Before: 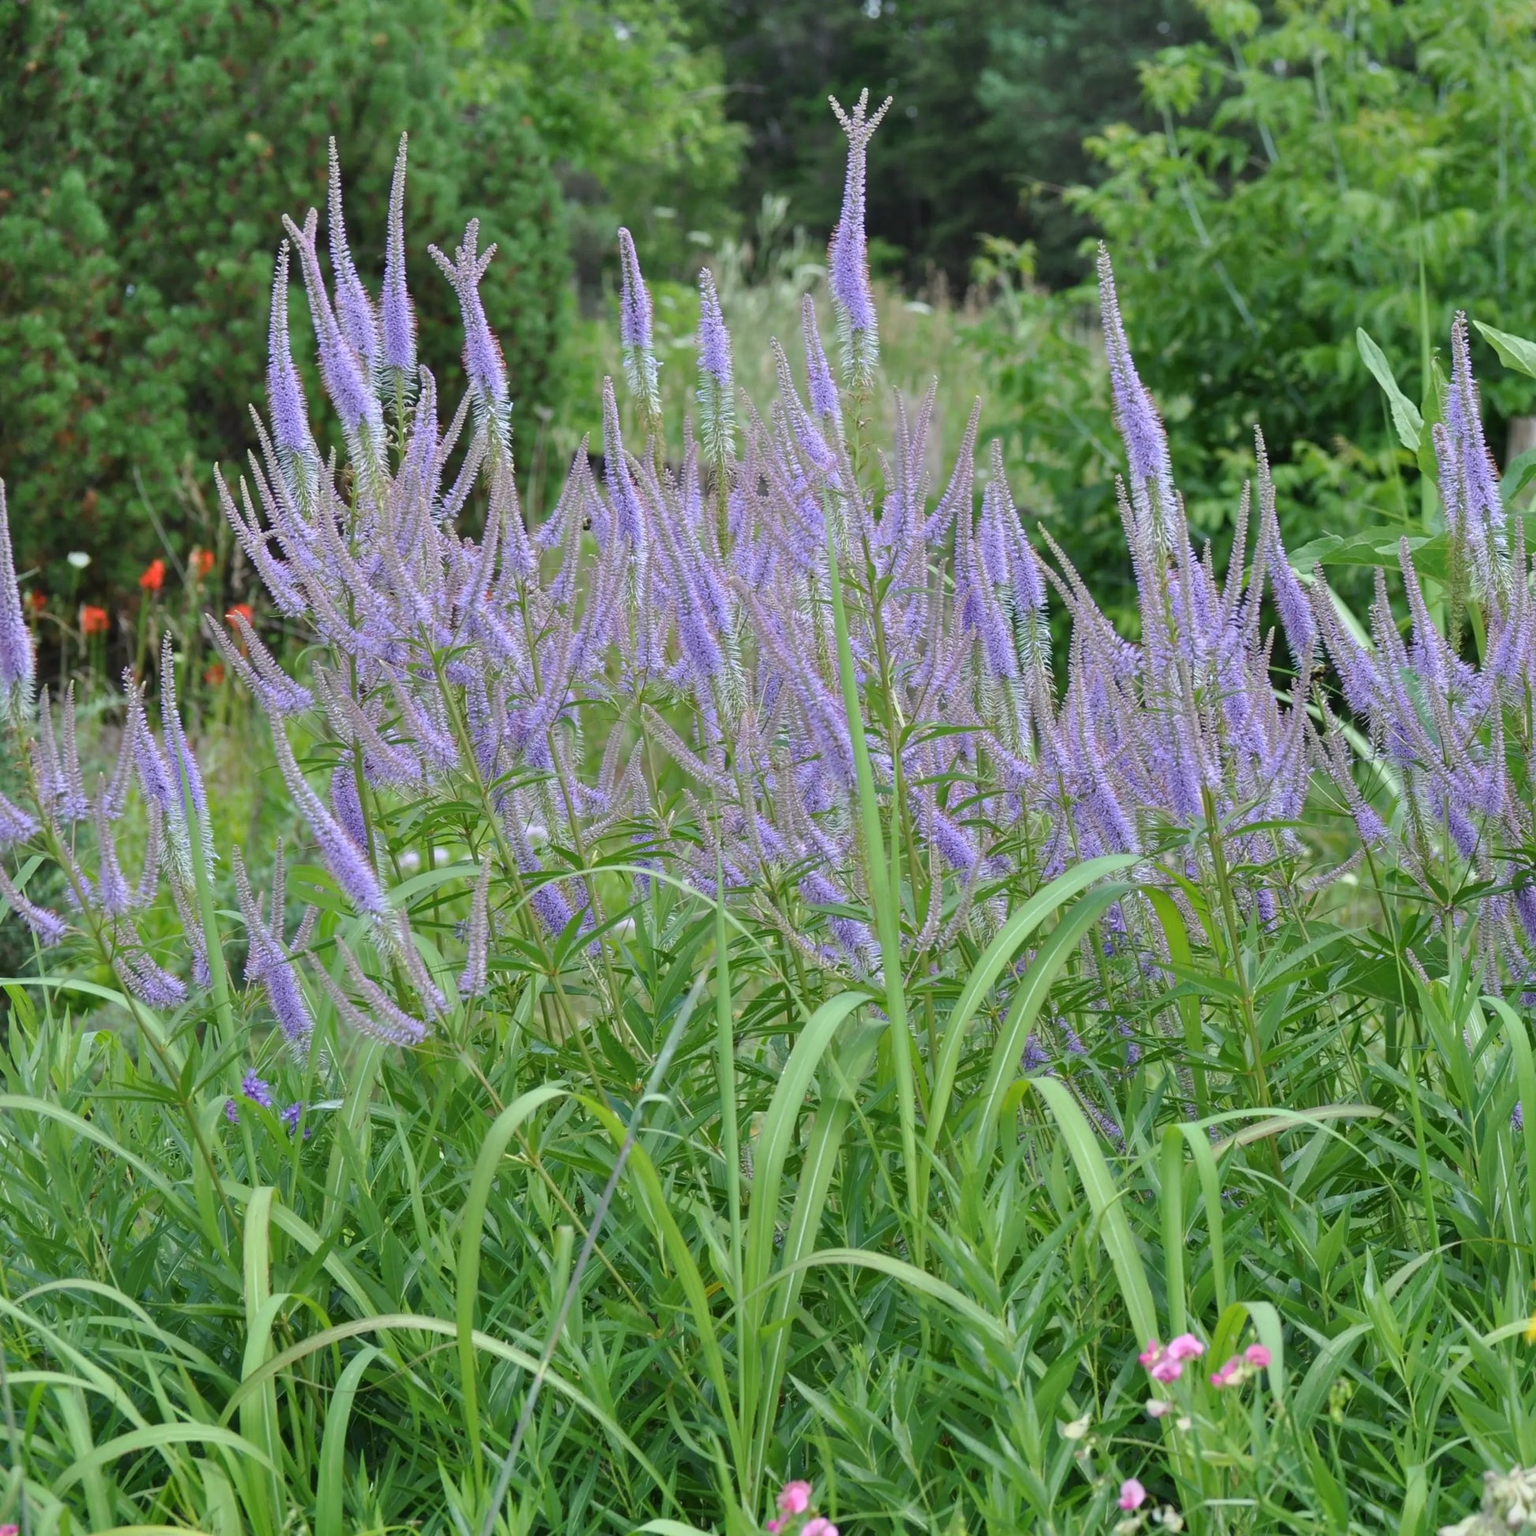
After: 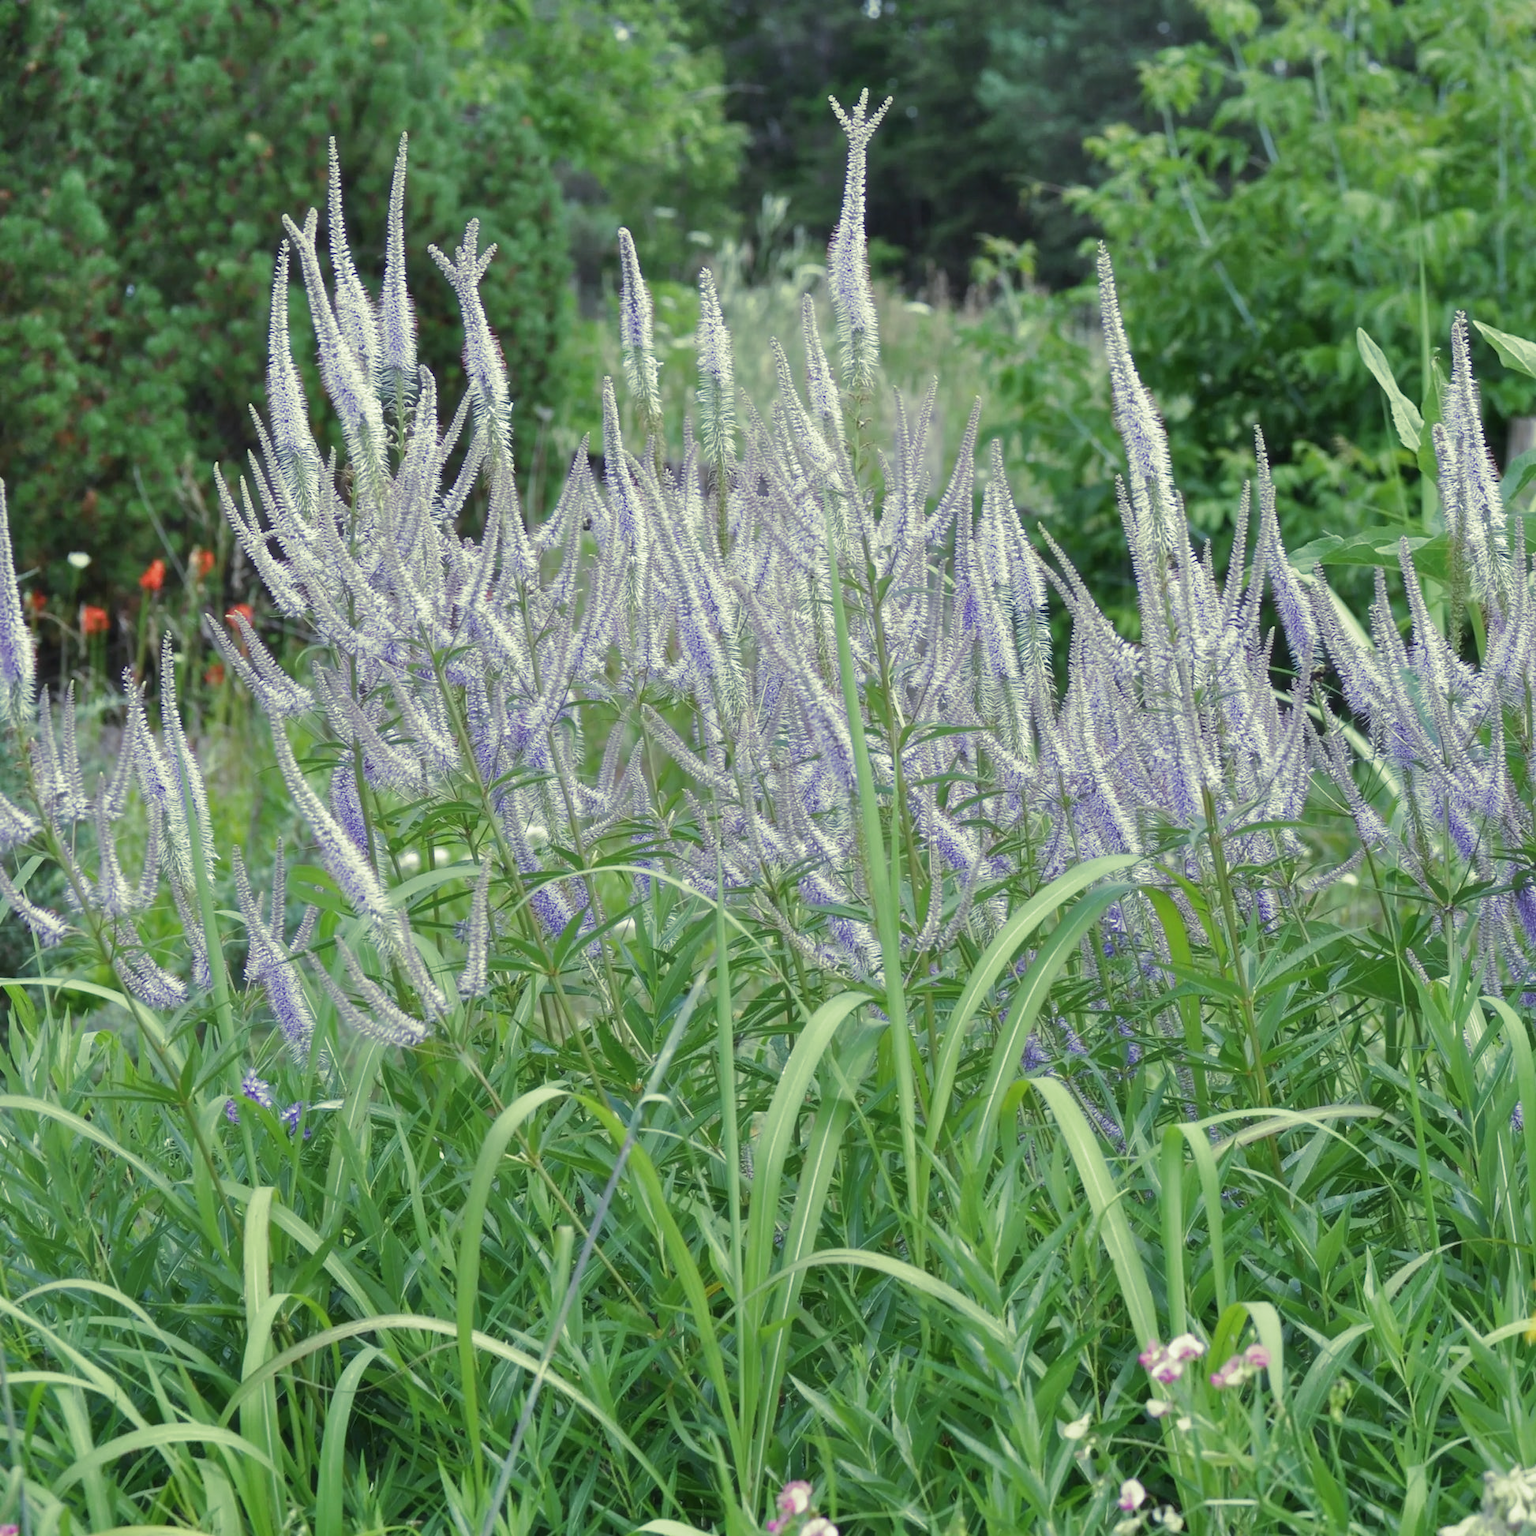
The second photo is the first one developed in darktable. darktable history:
split-toning: shadows › hue 290.82°, shadows › saturation 0.34, highlights › saturation 0.38, balance 0, compress 50%
haze removal: strength -0.1, adaptive false
white balance: red 0.954, blue 1.079
